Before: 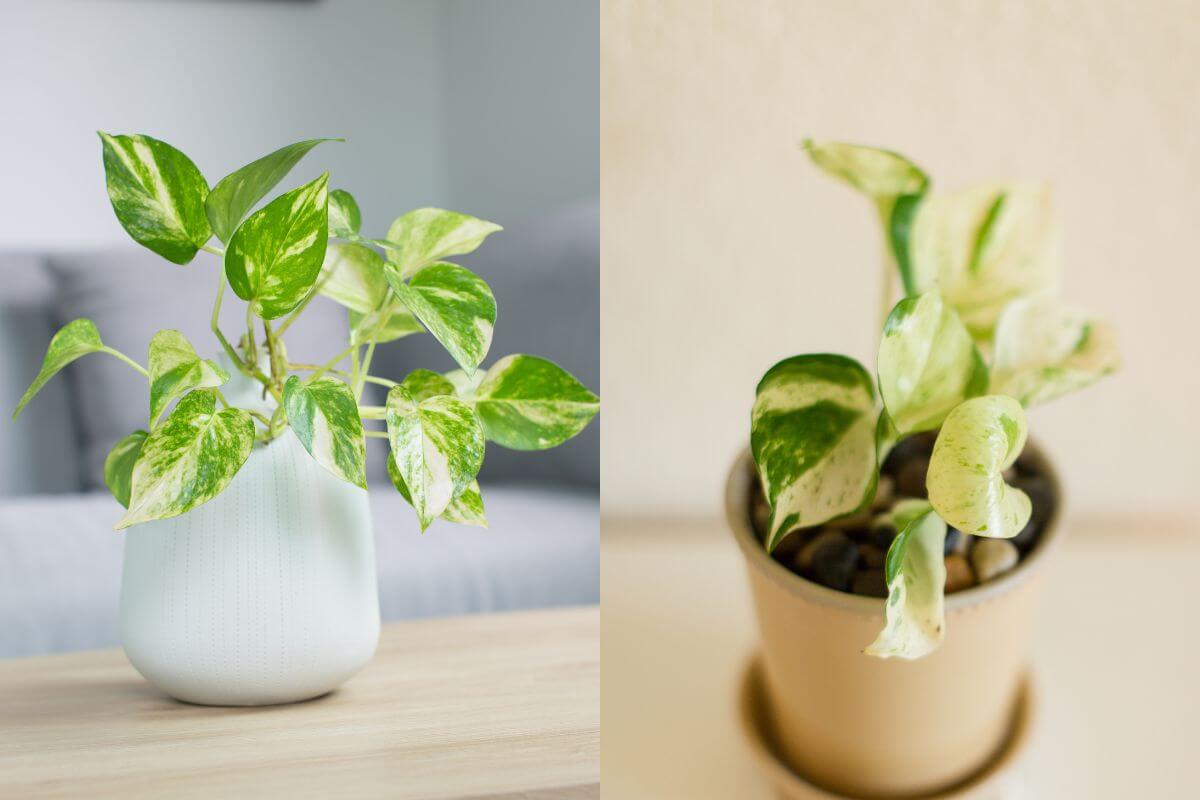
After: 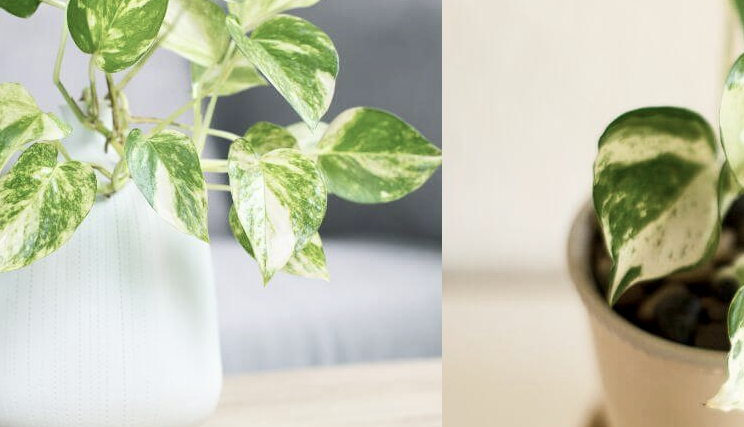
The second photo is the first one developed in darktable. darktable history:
shadows and highlights: shadows 0.891, highlights 40.73
contrast brightness saturation: contrast 0.097, saturation -0.293
crop: left 13.218%, top 30.896%, right 24.727%, bottom 15.605%
local contrast: highlights 107%, shadows 103%, detail 119%, midtone range 0.2
